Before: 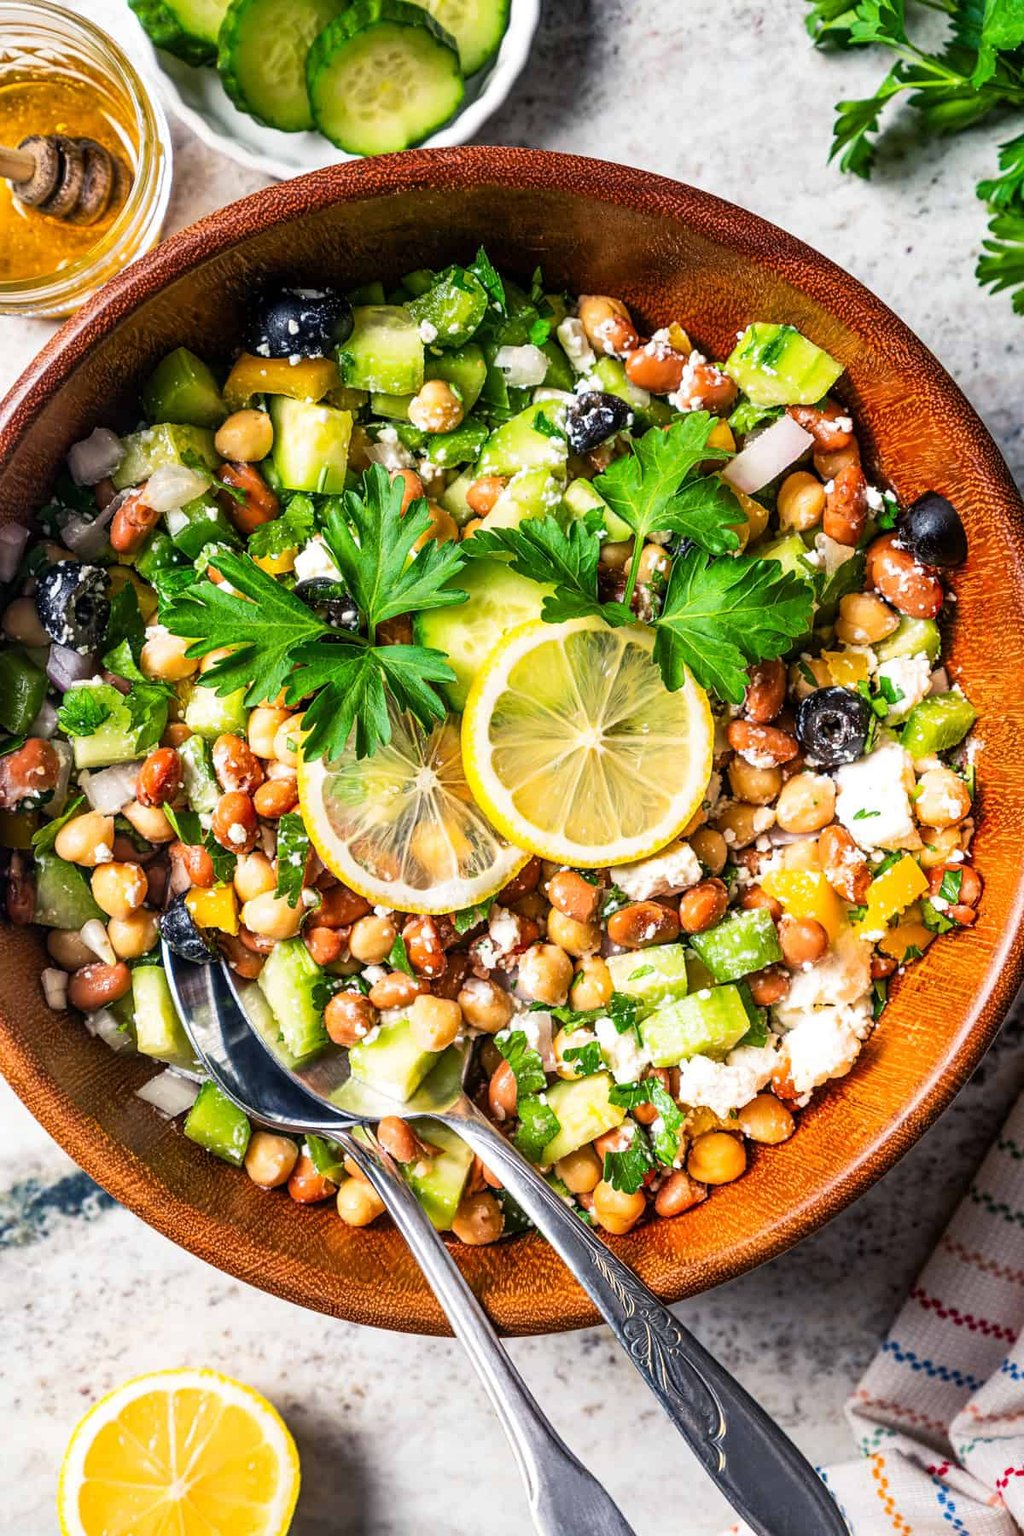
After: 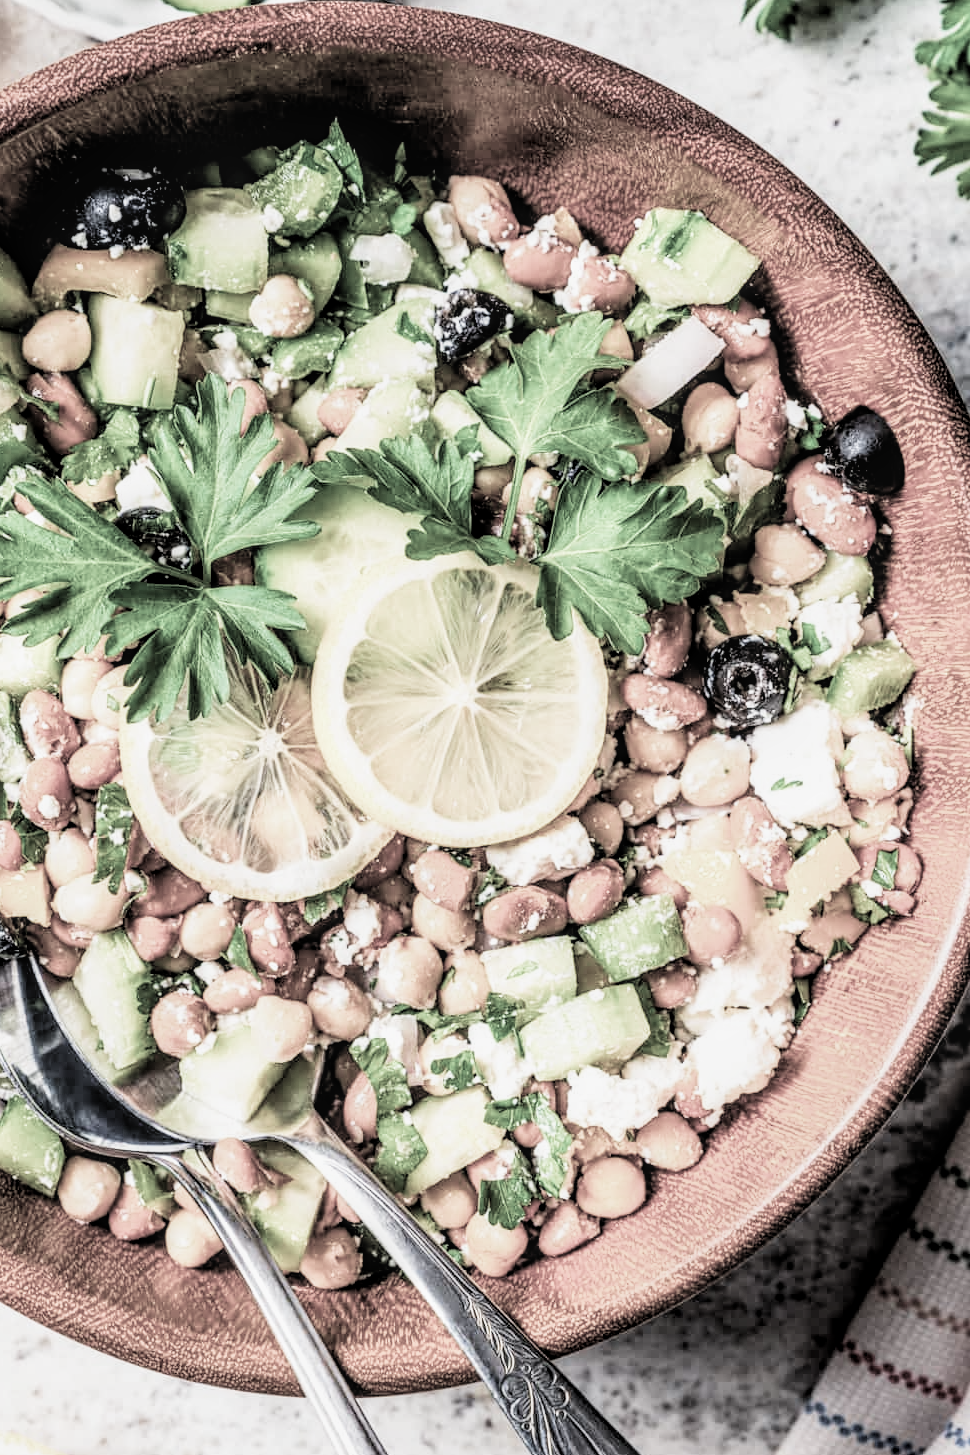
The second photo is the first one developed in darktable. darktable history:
filmic rgb: black relative exposure -5.13 EV, white relative exposure 3.98 EV, threshold 5.96 EV, hardness 2.9, contrast 1.19, highlights saturation mix -28.96%, color science v4 (2020), enable highlight reconstruction true
exposure: black level correction 0, exposure 0.704 EV, compensate exposure bias true, compensate highlight preservation false
crop: left 19.139%, top 9.469%, right 0%, bottom 9.686%
local contrast: on, module defaults
